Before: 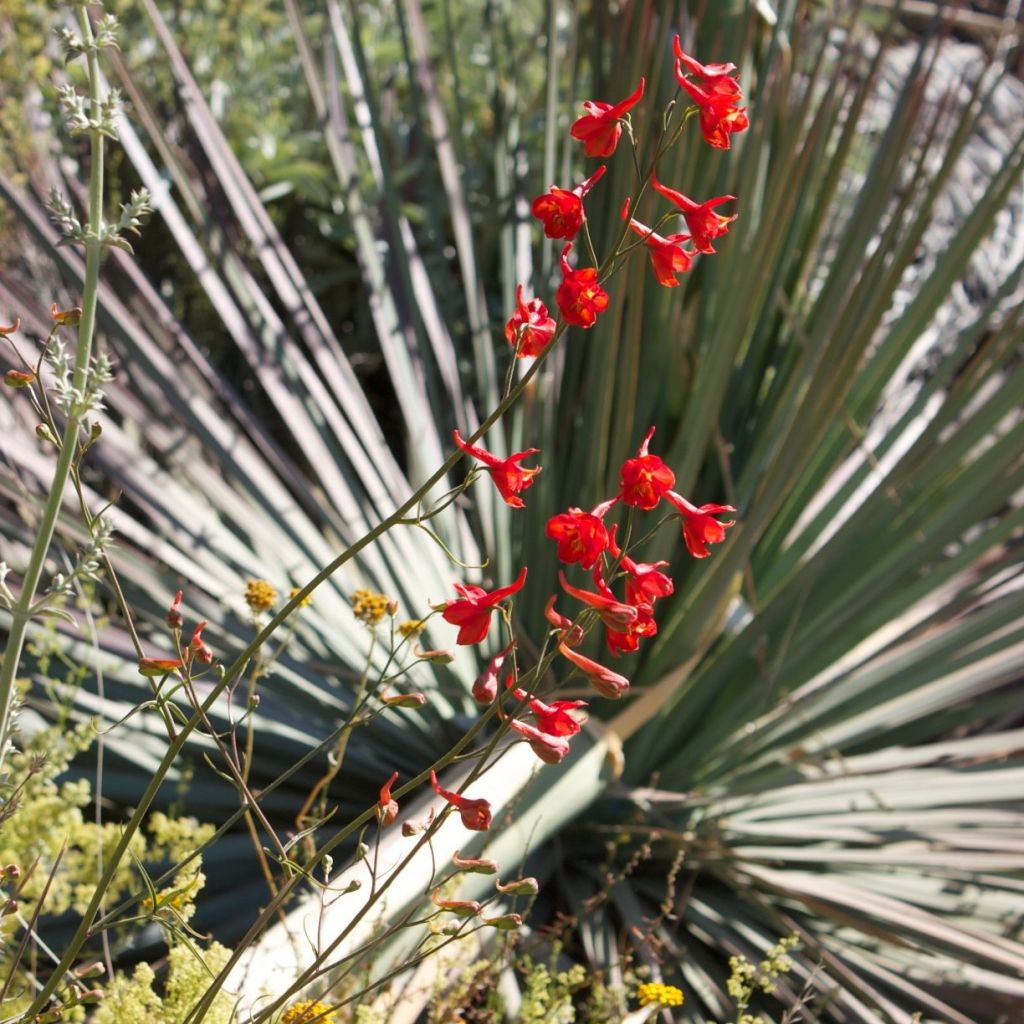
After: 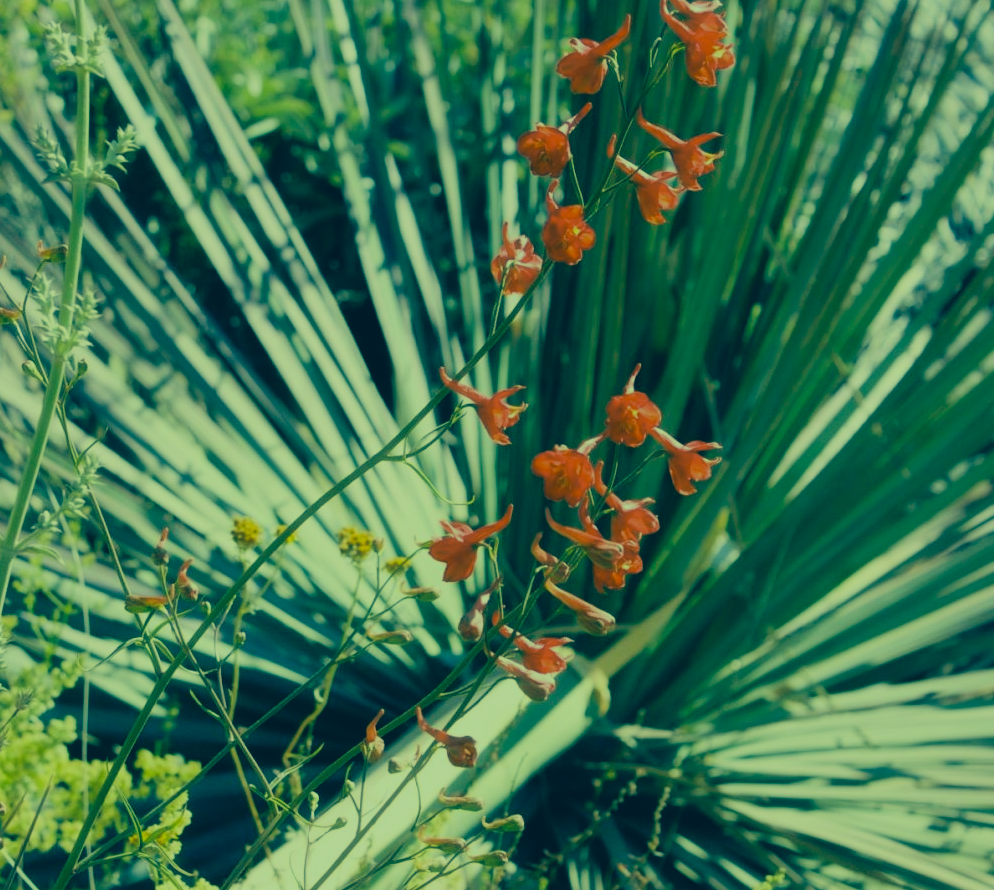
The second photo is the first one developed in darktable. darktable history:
crop: left 1.433%, top 6.156%, right 1.42%, bottom 6.852%
color correction: highlights a* -15.47, highlights b* 39.58, shadows a* -39.25, shadows b* -25.59
filmic rgb: middle gray luminance 30%, black relative exposure -8.94 EV, white relative exposure 7 EV, target black luminance 0%, hardness 2.96, latitude 1.72%, contrast 0.962, highlights saturation mix 3.93%, shadows ↔ highlights balance 12.25%
haze removal: strength -0.103, compatibility mode true, adaptive false
